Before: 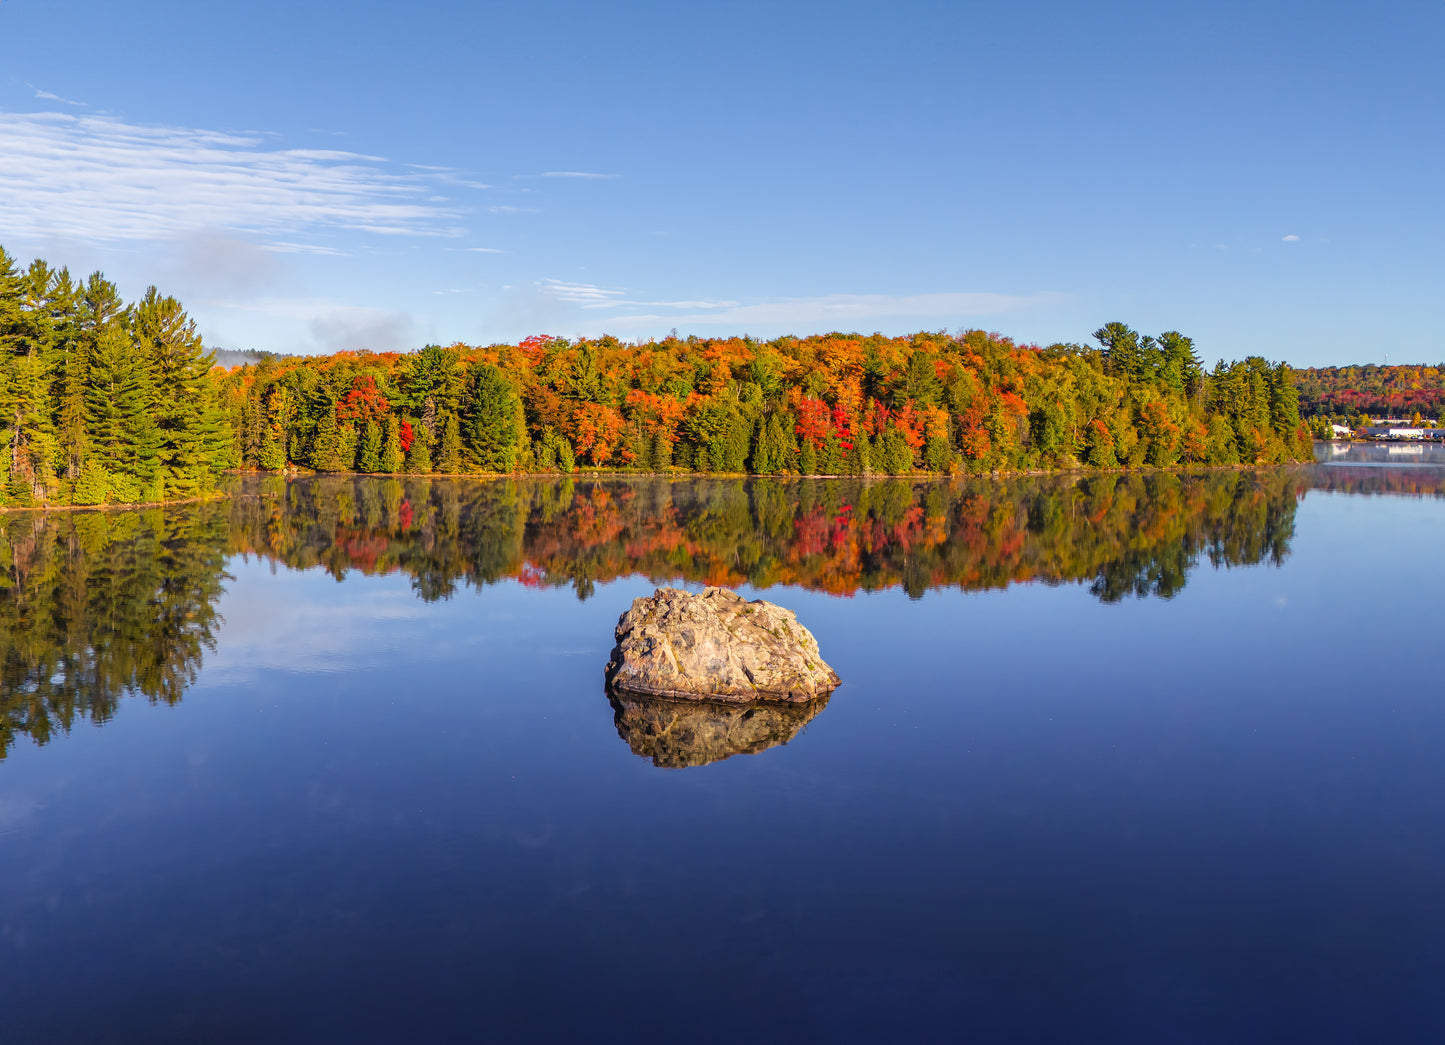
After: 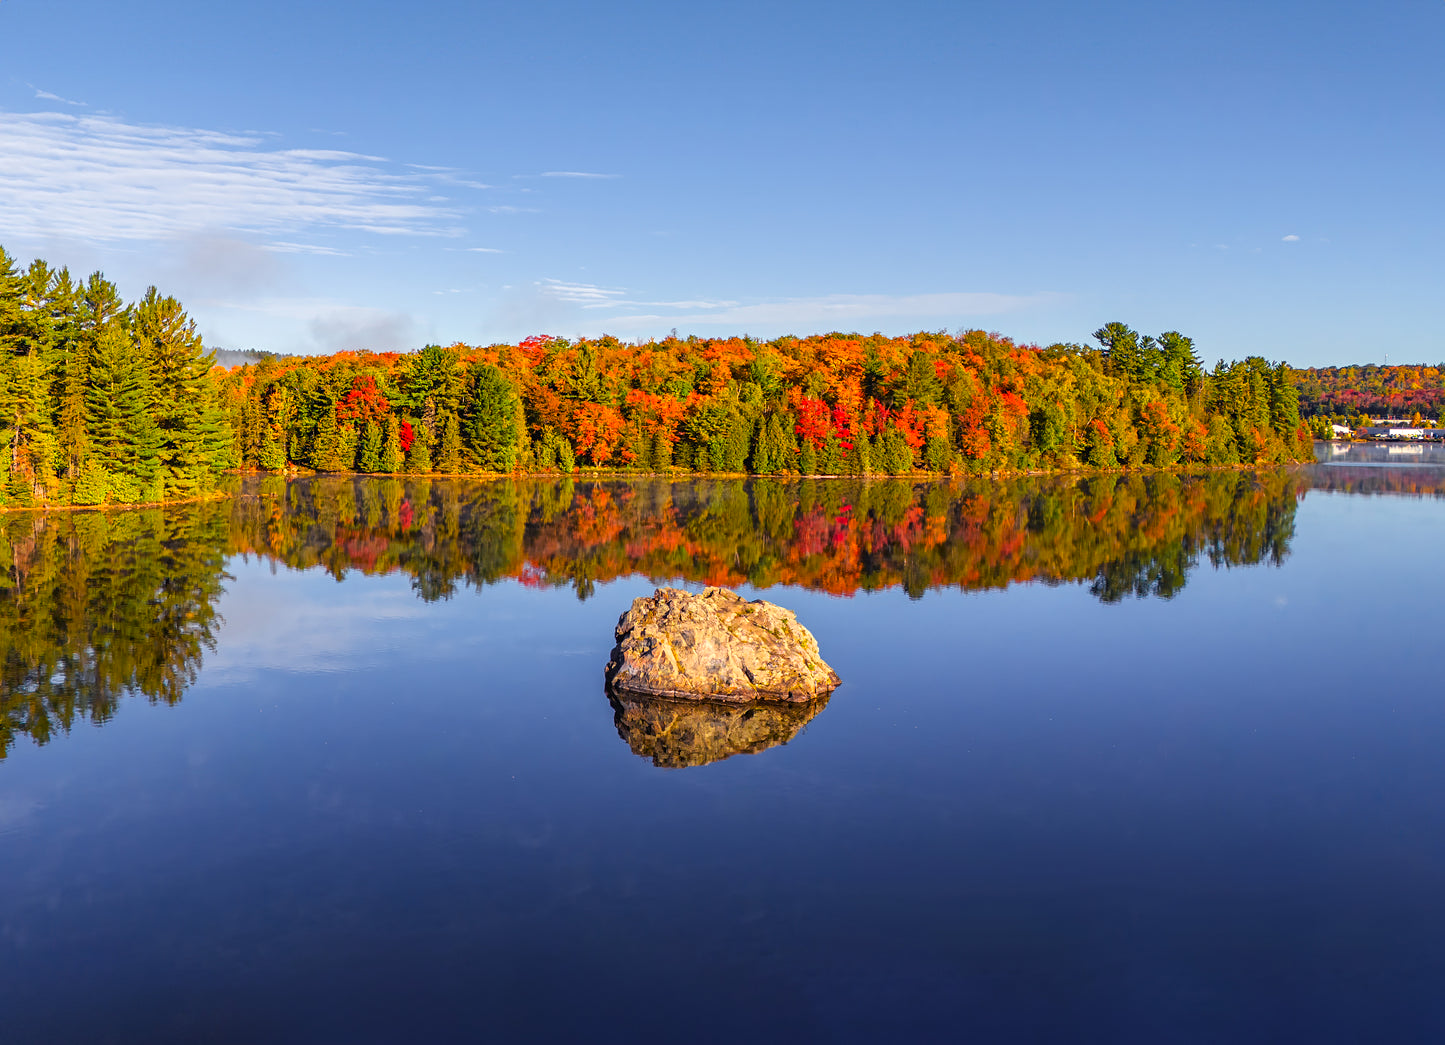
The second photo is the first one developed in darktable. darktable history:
sharpen: amount 0.203
color zones: curves: ch0 [(0.224, 0.526) (0.75, 0.5)]; ch1 [(0.055, 0.526) (0.224, 0.761) (0.377, 0.526) (0.75, 0.5)]
